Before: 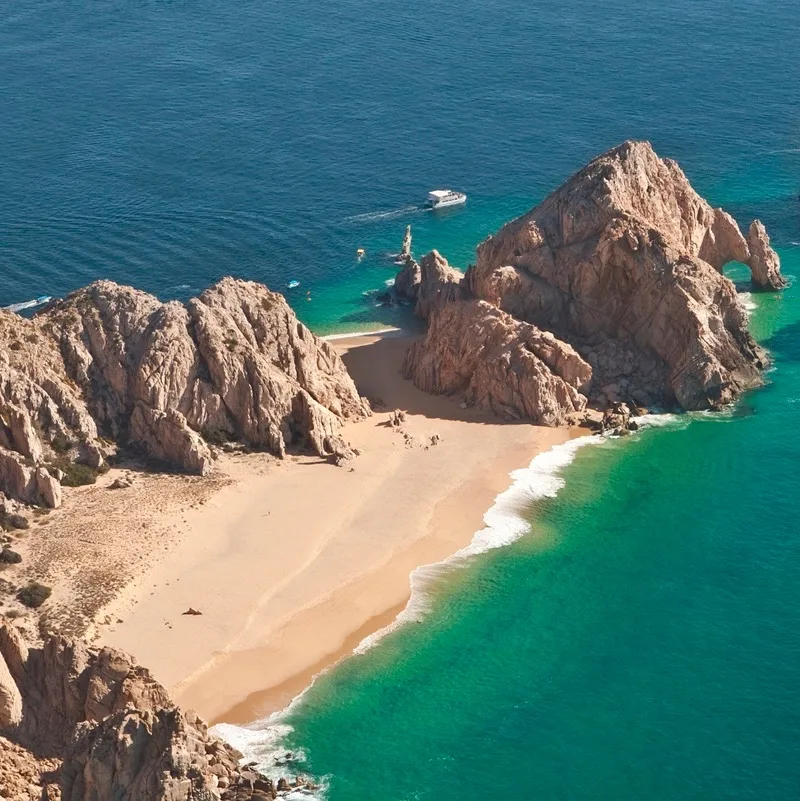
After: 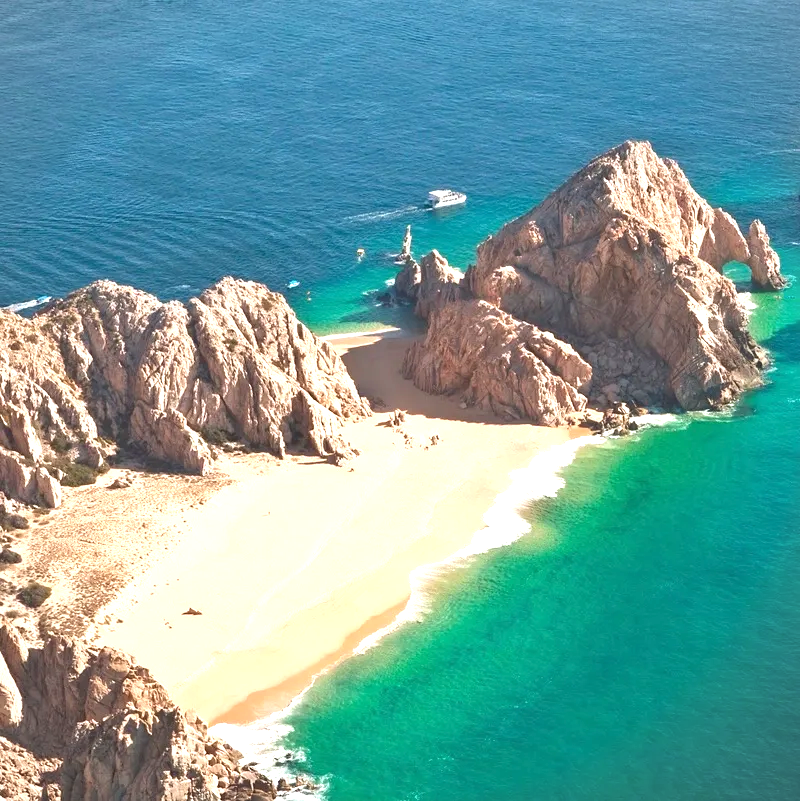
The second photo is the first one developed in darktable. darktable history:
vignetting: fall-off start 99.16%, brightness -0.175, saturation -0.305
exposure: exposure 0.99 EV, compensate highlight preservation false
